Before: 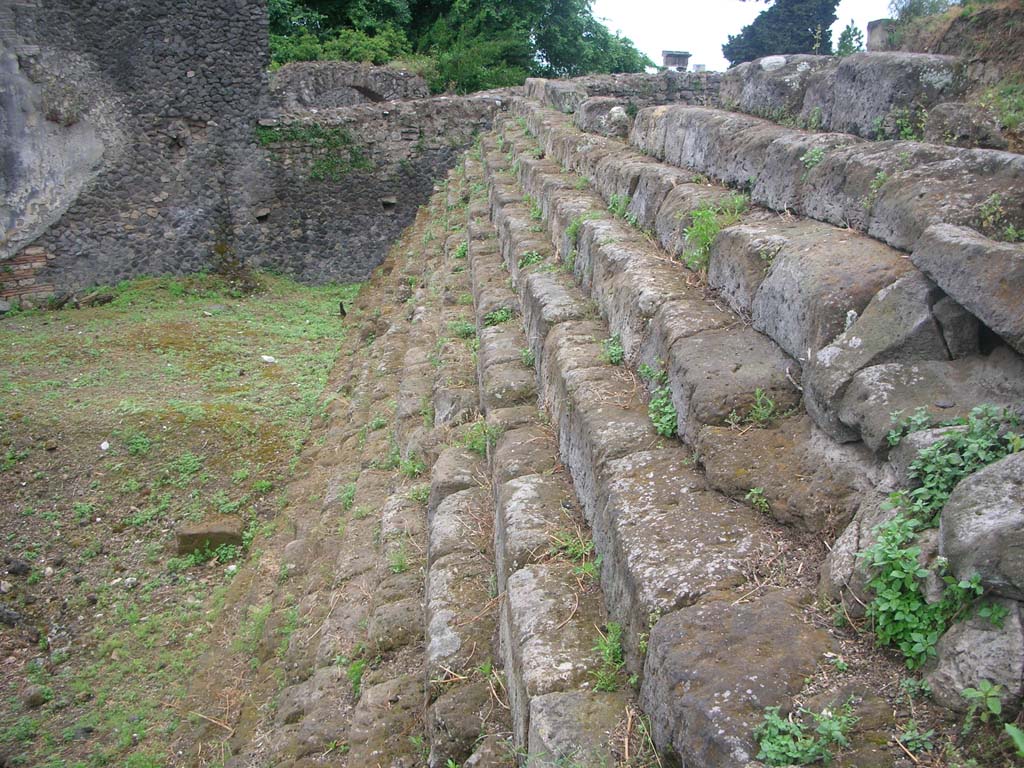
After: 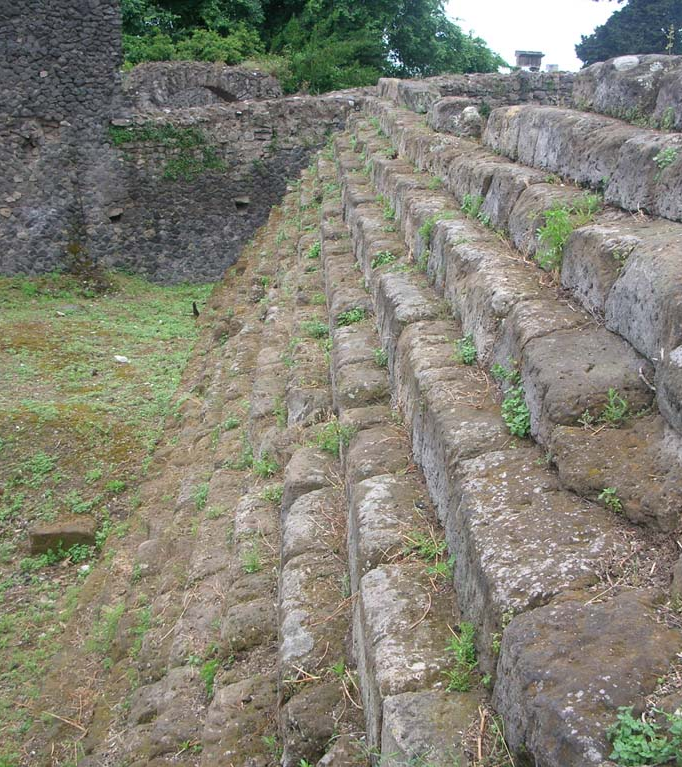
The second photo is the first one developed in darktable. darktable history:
crop and rotate: left 14.384%, right 18.927%
